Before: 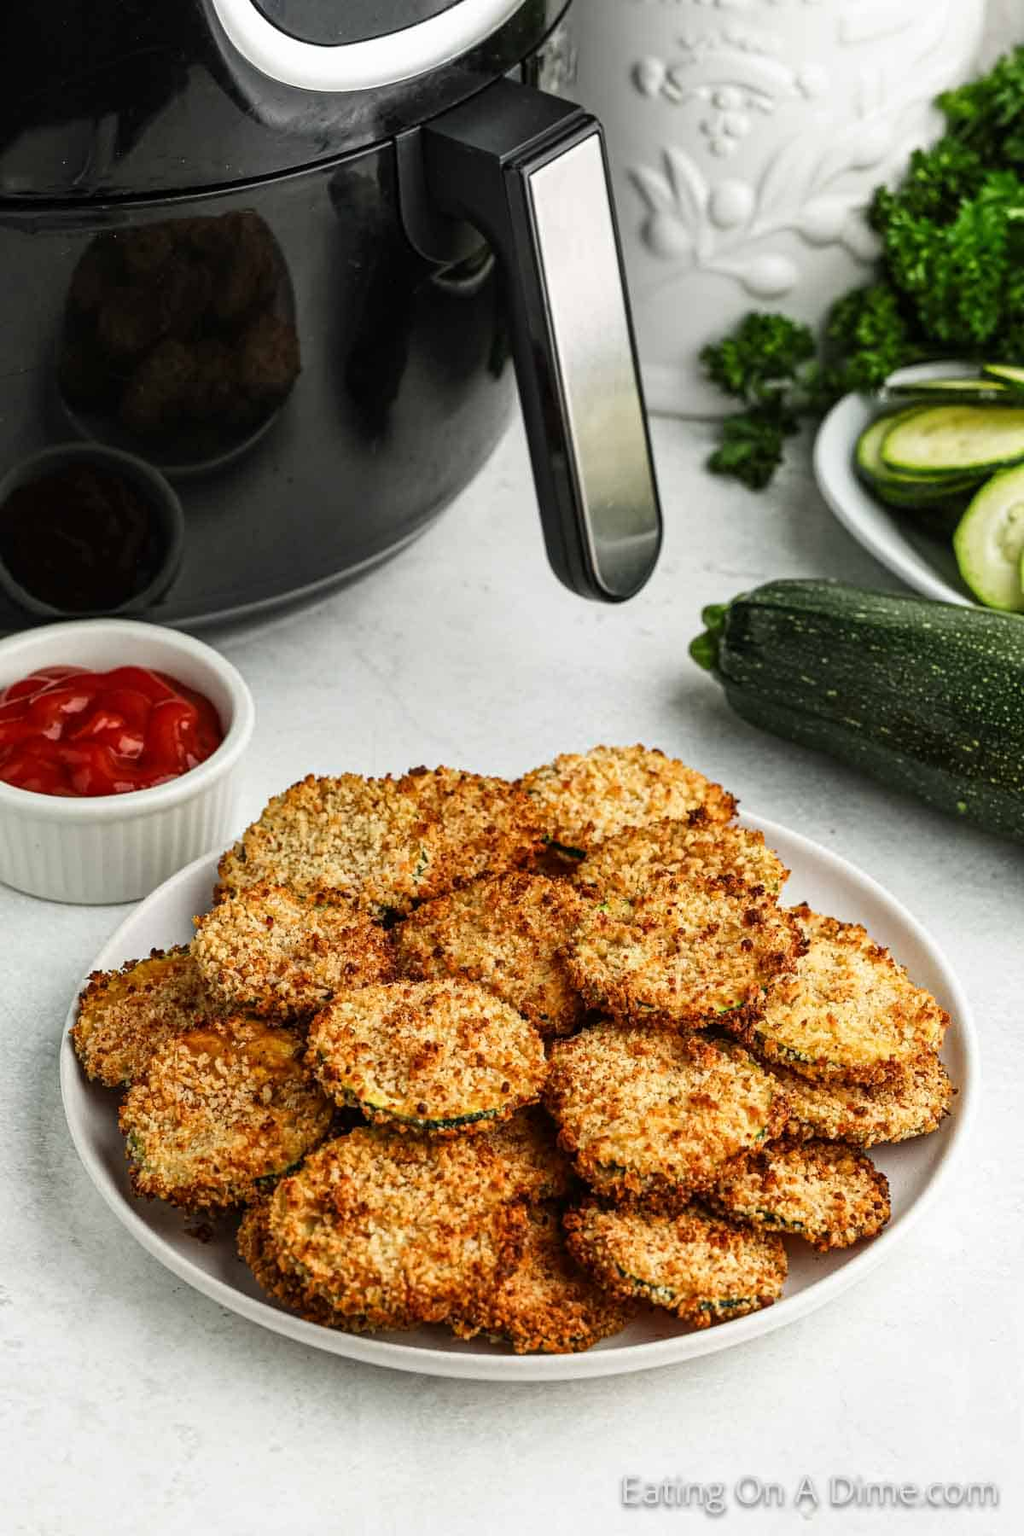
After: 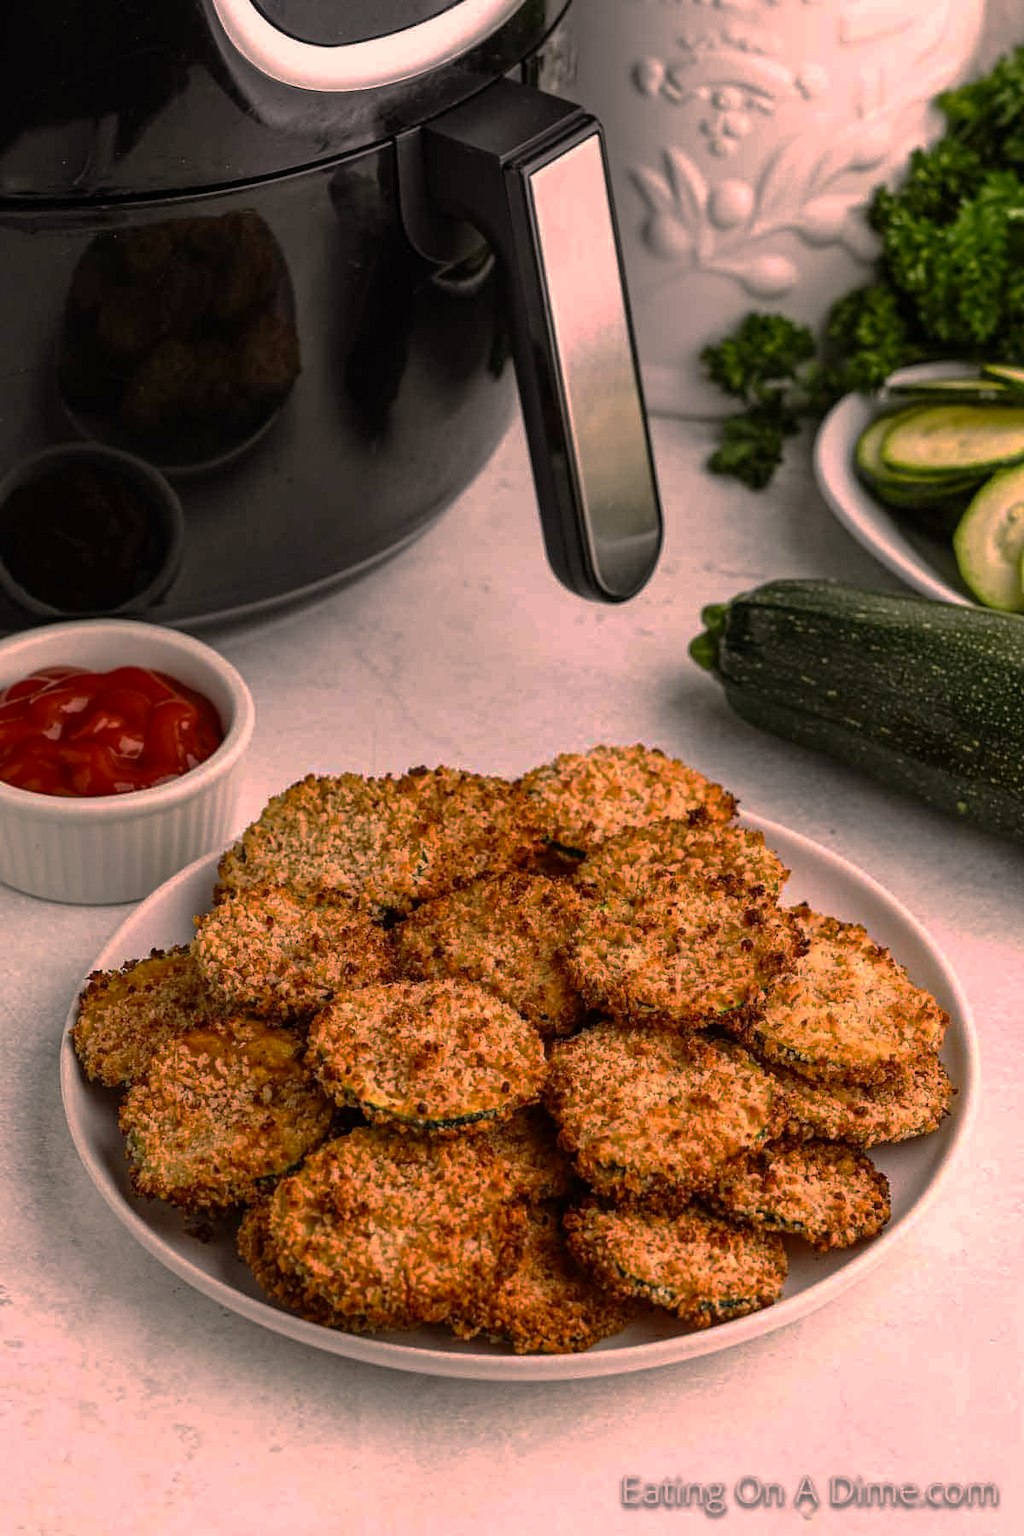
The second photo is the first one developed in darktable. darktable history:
color calibration: output R [1.063, -0.012, -0.003, 0], output B [-0.079, 0.047, 1, 0], x 0.339, y 0.355, temperature 5173.25 K
base curve: curves: ch0 [(0, 0) (0.841, 0.609) (1, 1)], preserve colors none
